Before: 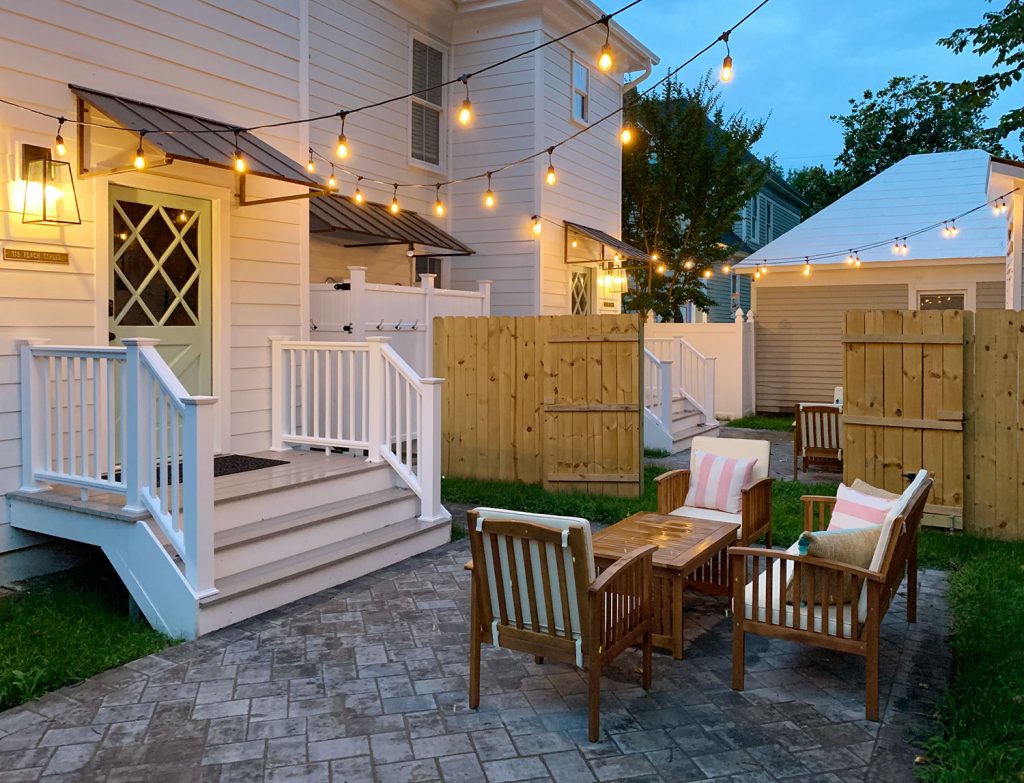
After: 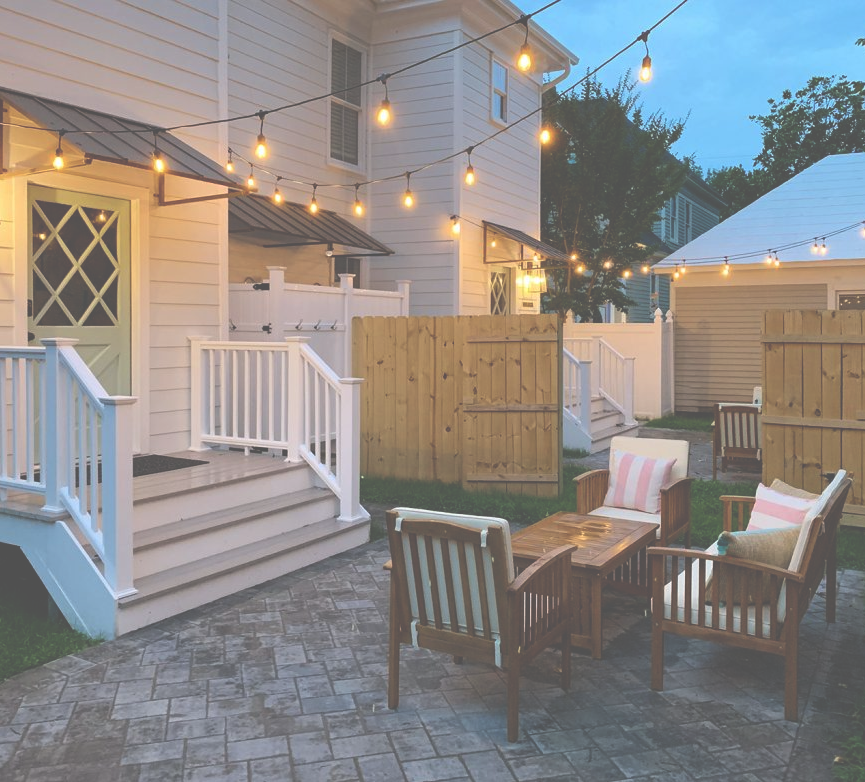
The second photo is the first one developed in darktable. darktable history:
exposure: black level correction -0.086, compensate highlight preservation false
crop: left 7.956%, right 7.505%
